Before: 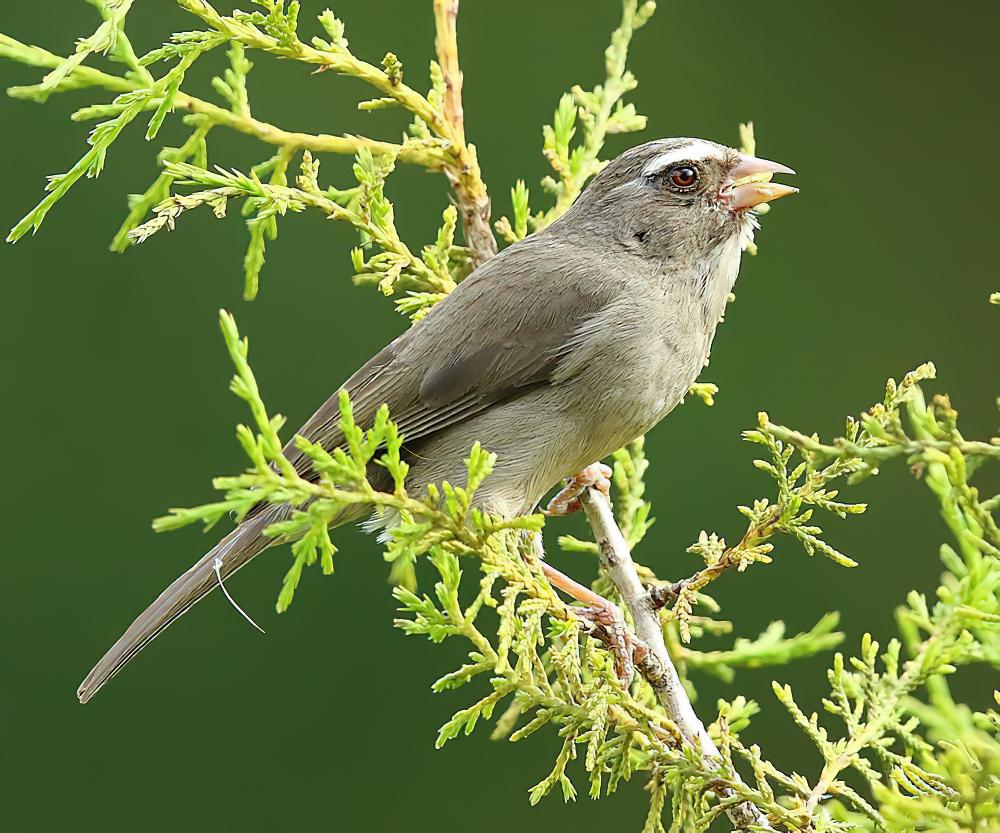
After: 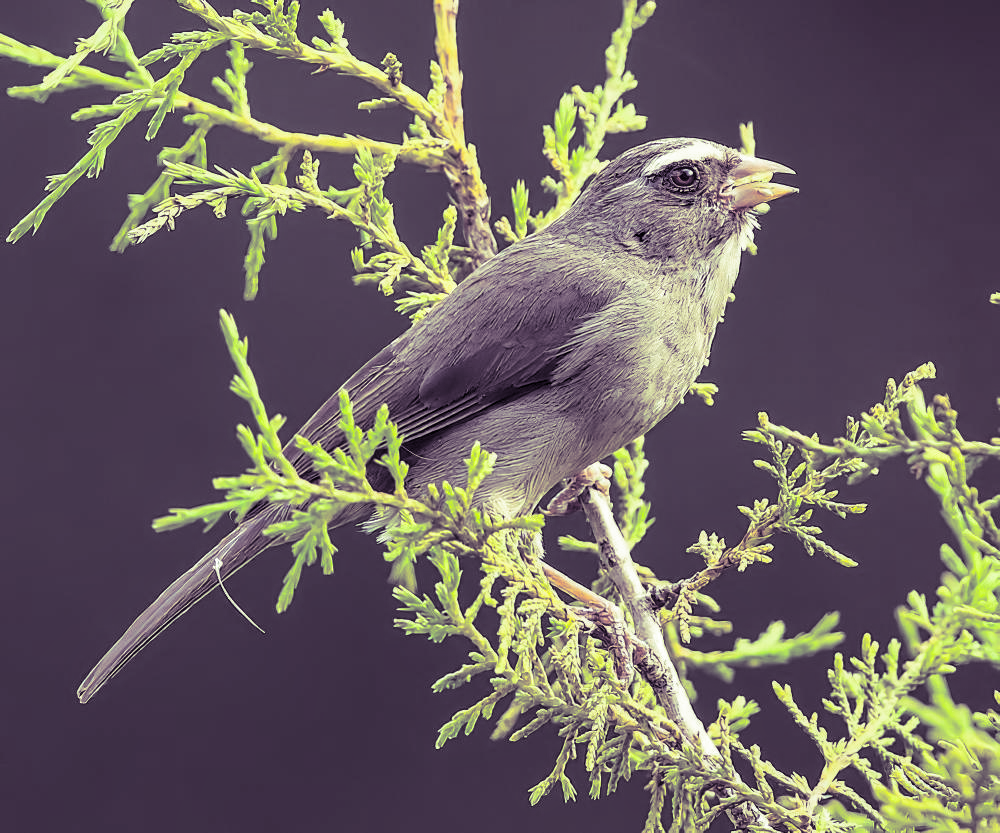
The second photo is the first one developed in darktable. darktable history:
split-toning: shadows › hue 266.4°, shadows › saturation 0.4, highlights › hue 61.2°, highlights › saturation 0.3, compress 0%
color correction: highlights a* -5.94, highlights b* 11.19
local contrast: on, module defaults
